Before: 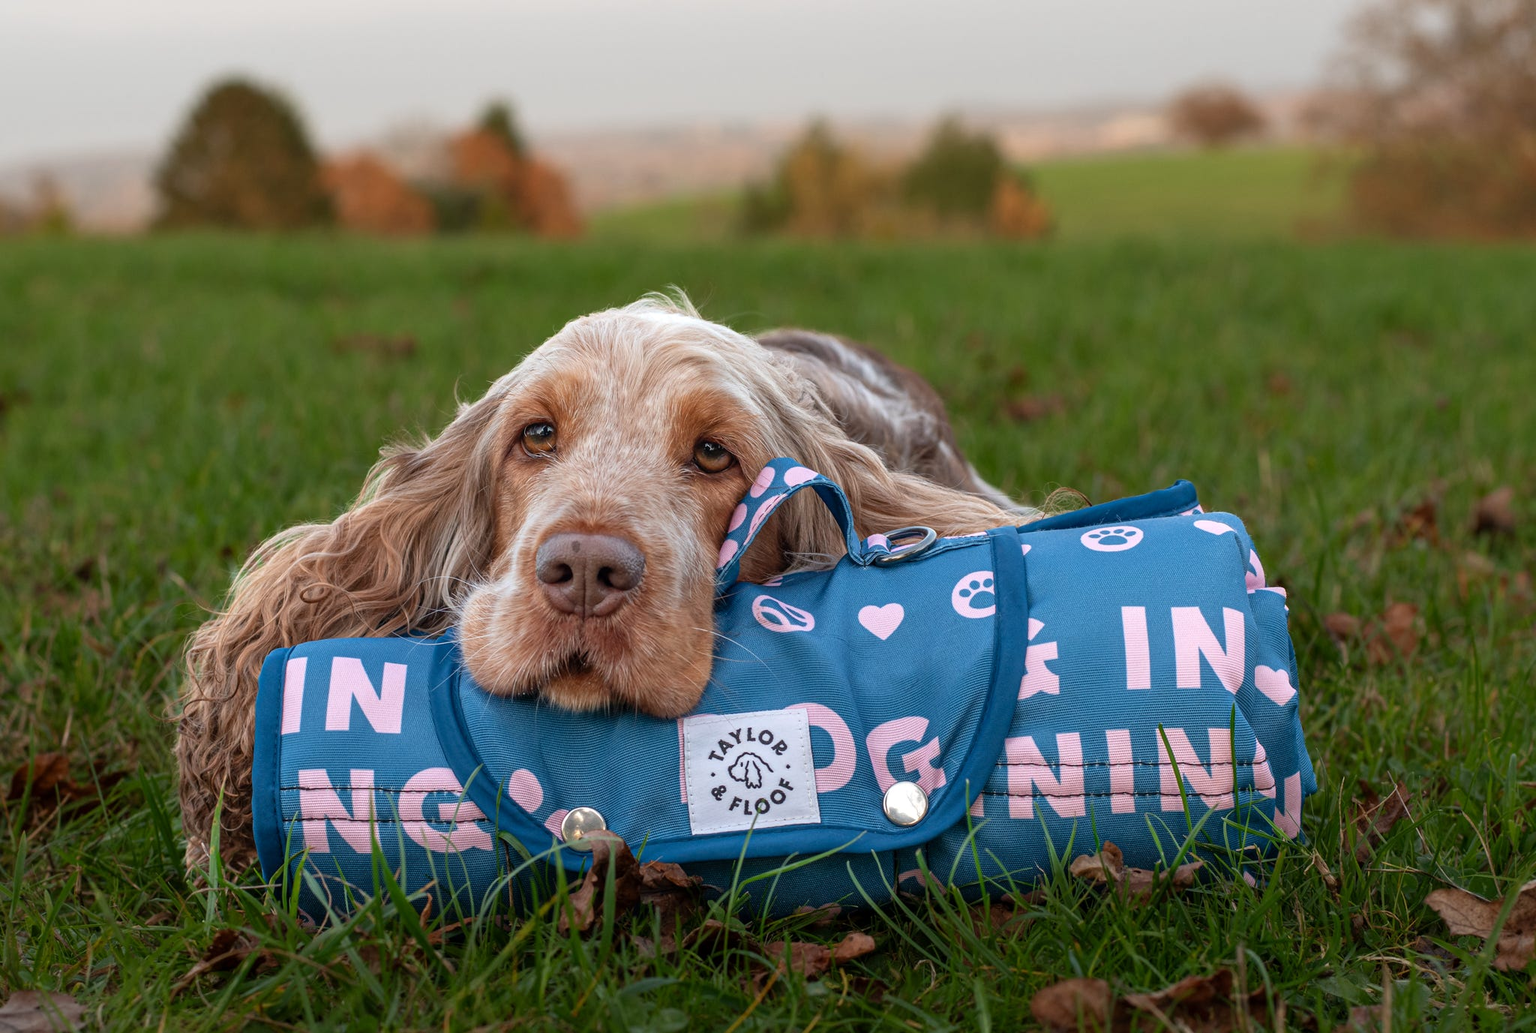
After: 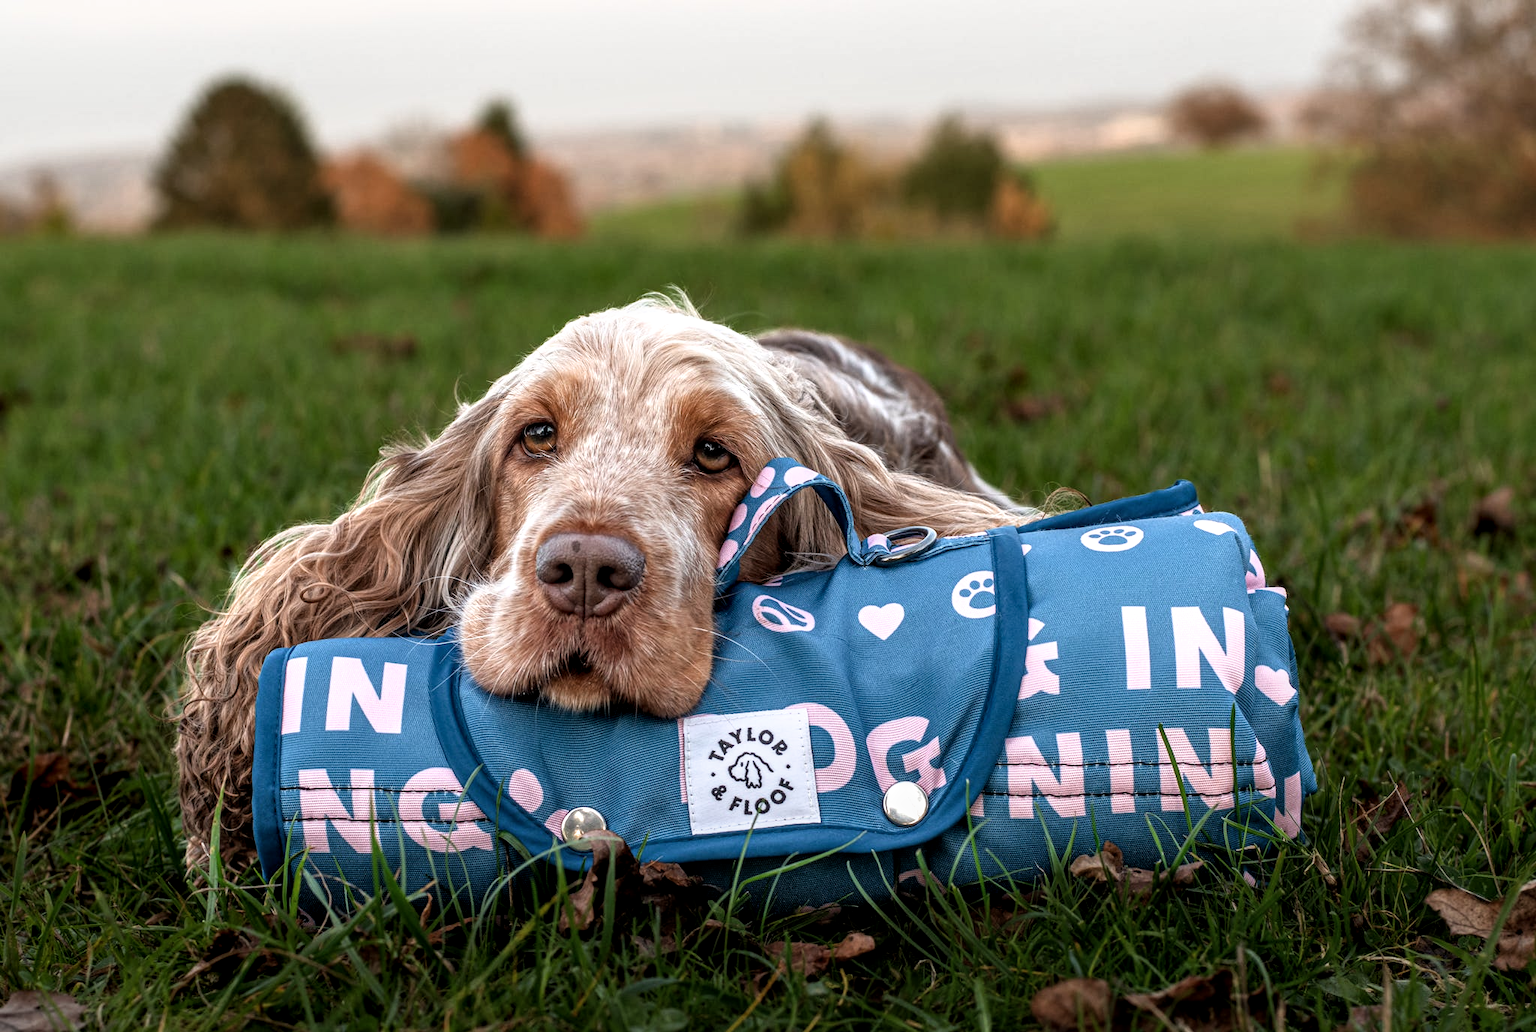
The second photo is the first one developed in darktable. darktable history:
local contrast: on, module defaults
filmic rgb: black relative exposure -8.01 EV, white relative exposure 2.19 EV, threshold 5.94 EV, hardness 6.91, color science v6 (2022), enable highlight reconstruction true
